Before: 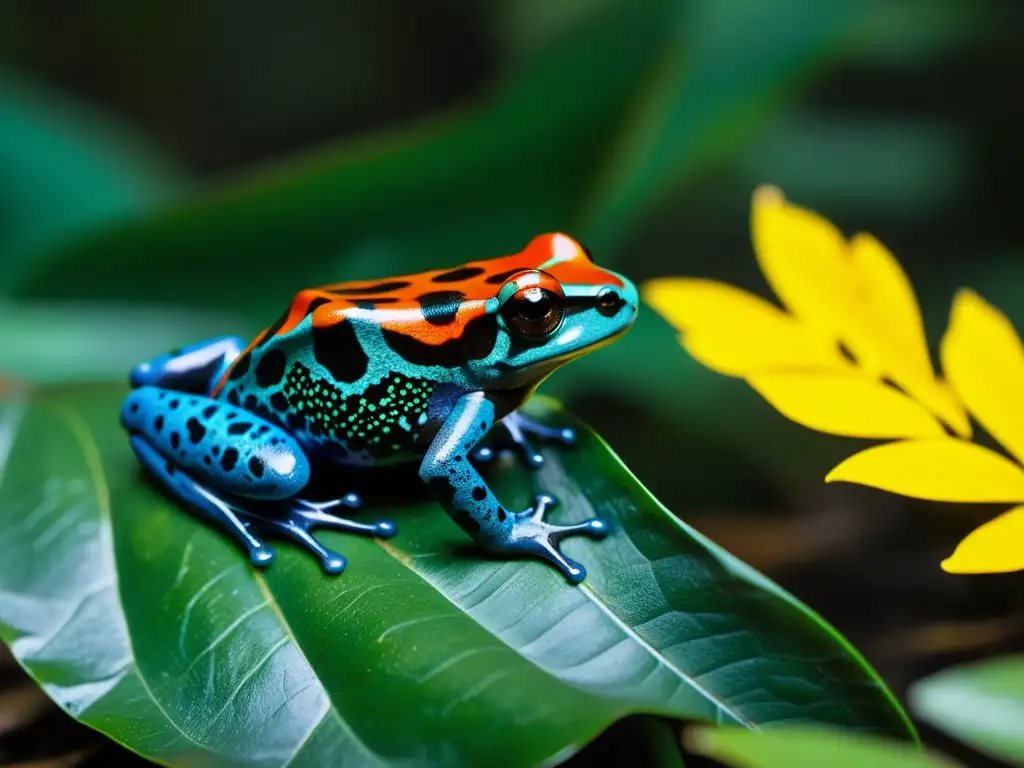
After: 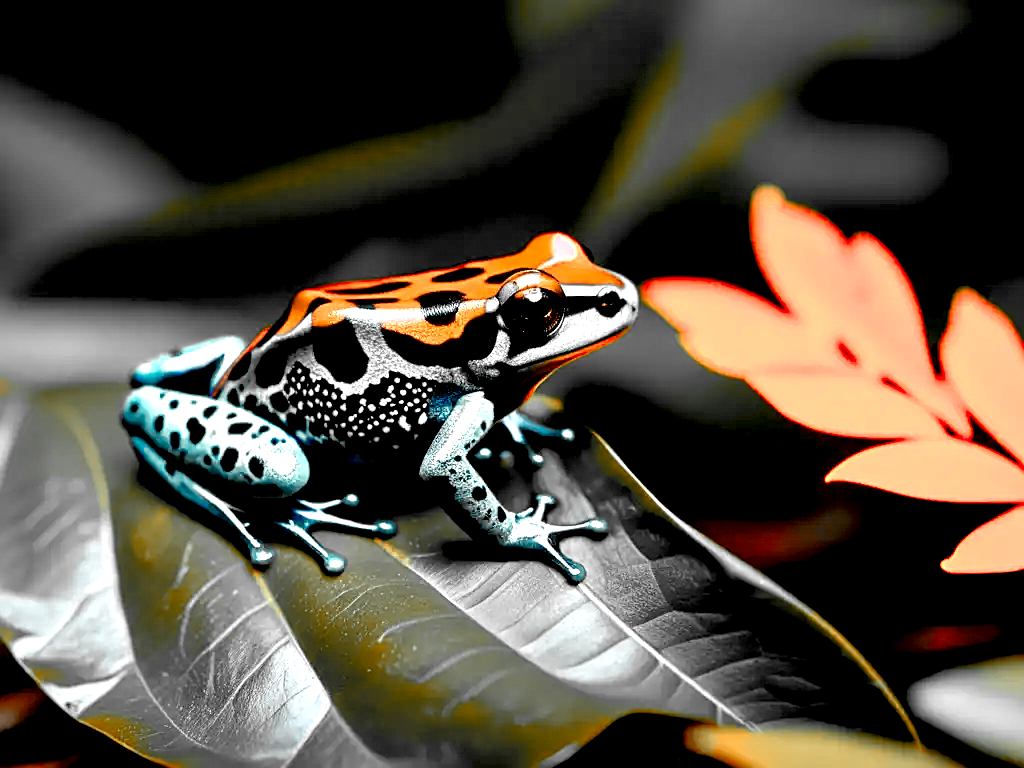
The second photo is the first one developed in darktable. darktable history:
exposure: black level correction 0.026, exposure 0.185 EV, compensate exposure bias true, compensate highlight preservation false
color zones: curves: ch0 [(0.009, 0.528) (0.136, 0.6) (0.255, 0.586) (0.39, 0.528) (0.522, 0.584) (0.686, 0.736) (0.849, 0.561)]; ch1 [(0.045, 0.781) (0.14, 0.416) (0.257, 0.695) (0.442, 0.032) (0.738, 0.338) (0.818, 0.632) (0.891, 0.741) (1, 0.704)]; ch2 [(0, 0.667) (0.141, 0.52) (0.26, 0.37) (0.474, 0.432) (0.743, 0.286)], mix 23.91%
sharpen: on, module defaults
